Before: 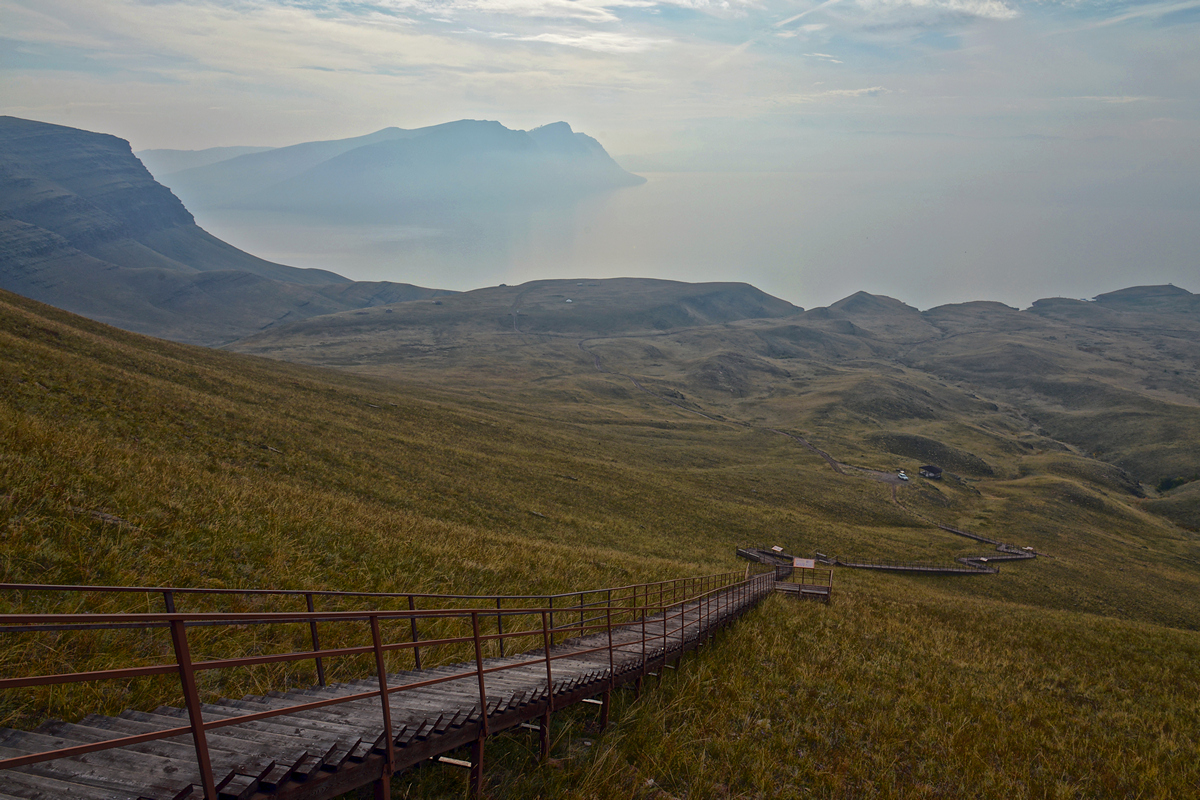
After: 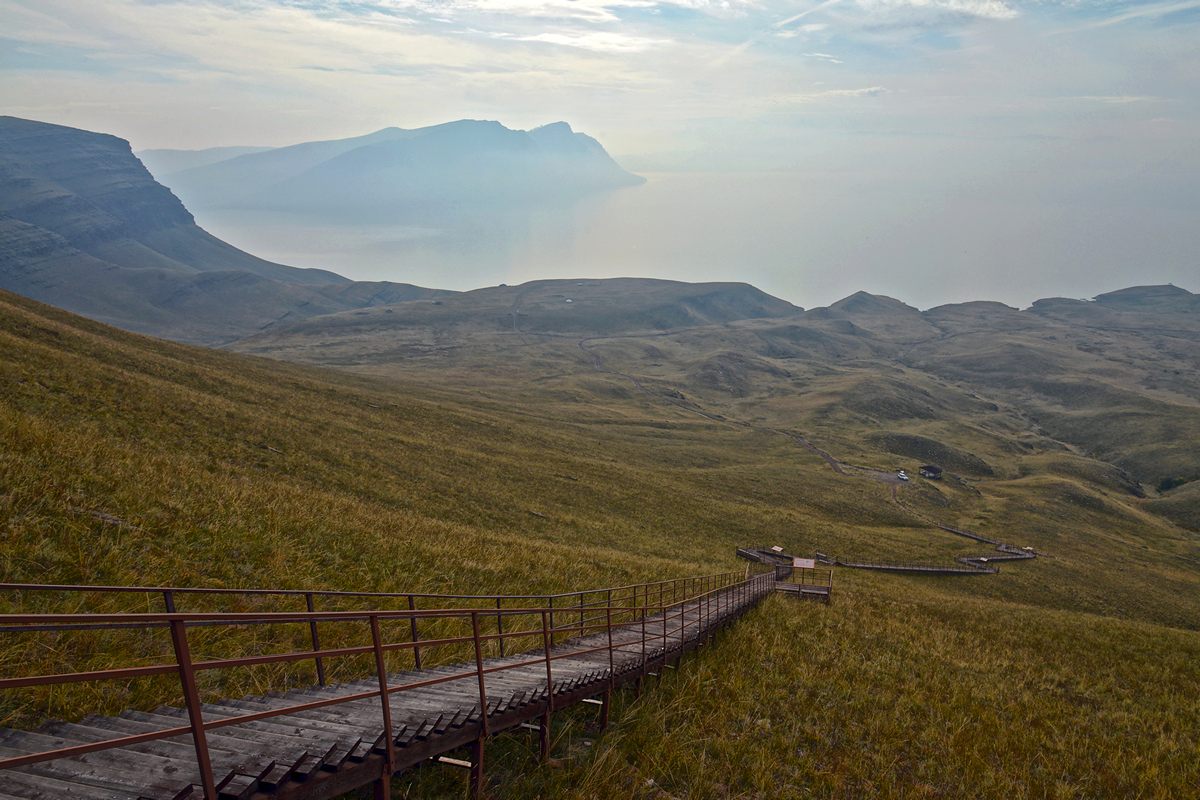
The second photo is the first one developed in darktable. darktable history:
exposure: exposure 0.296 EV, compensate highlight preservation false
